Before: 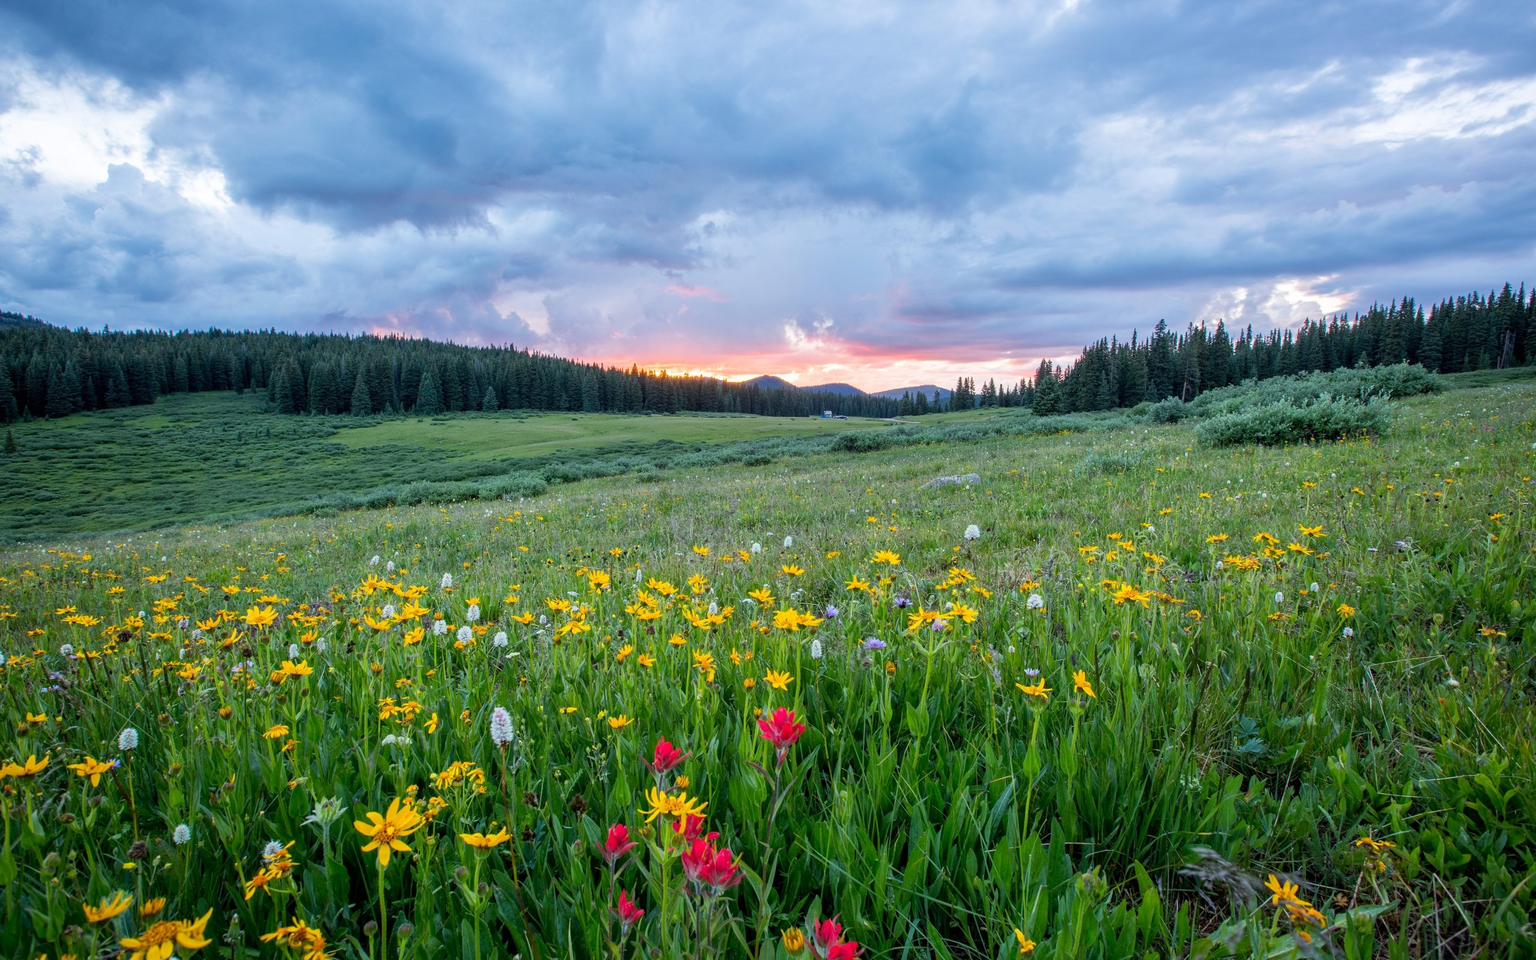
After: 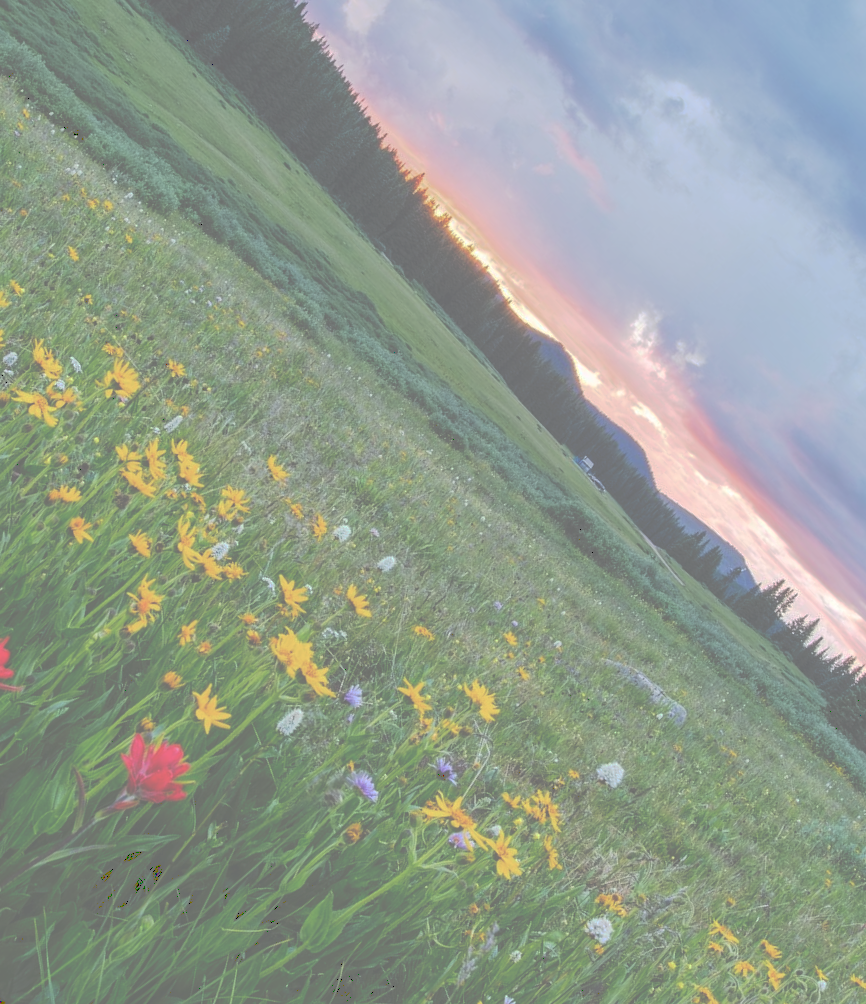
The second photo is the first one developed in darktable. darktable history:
tone curve: curves: ch0 [(0, 0) (0.003, 0.453) (0.011, 0.457) (0.025, 0.457) (0.044, 0.463) (0.069, 0.464) (0.1, 0.471) (0.136, 0.475) (0.177, 0.481) (0.224, 0.486) (0.277, 0.496) (0.335, 0.515) (0.399, 0.544) (0.468, 0.577) (0.543, 0.621) (0.623, 0.67) (0.709, 0.73) (0.801, 0.788) (0.898, 0.848) (1, 1)], preserve colors none
crop and rotate: angle -46.13°, top 16.585%, right 0.909%, bottom 11.651%
